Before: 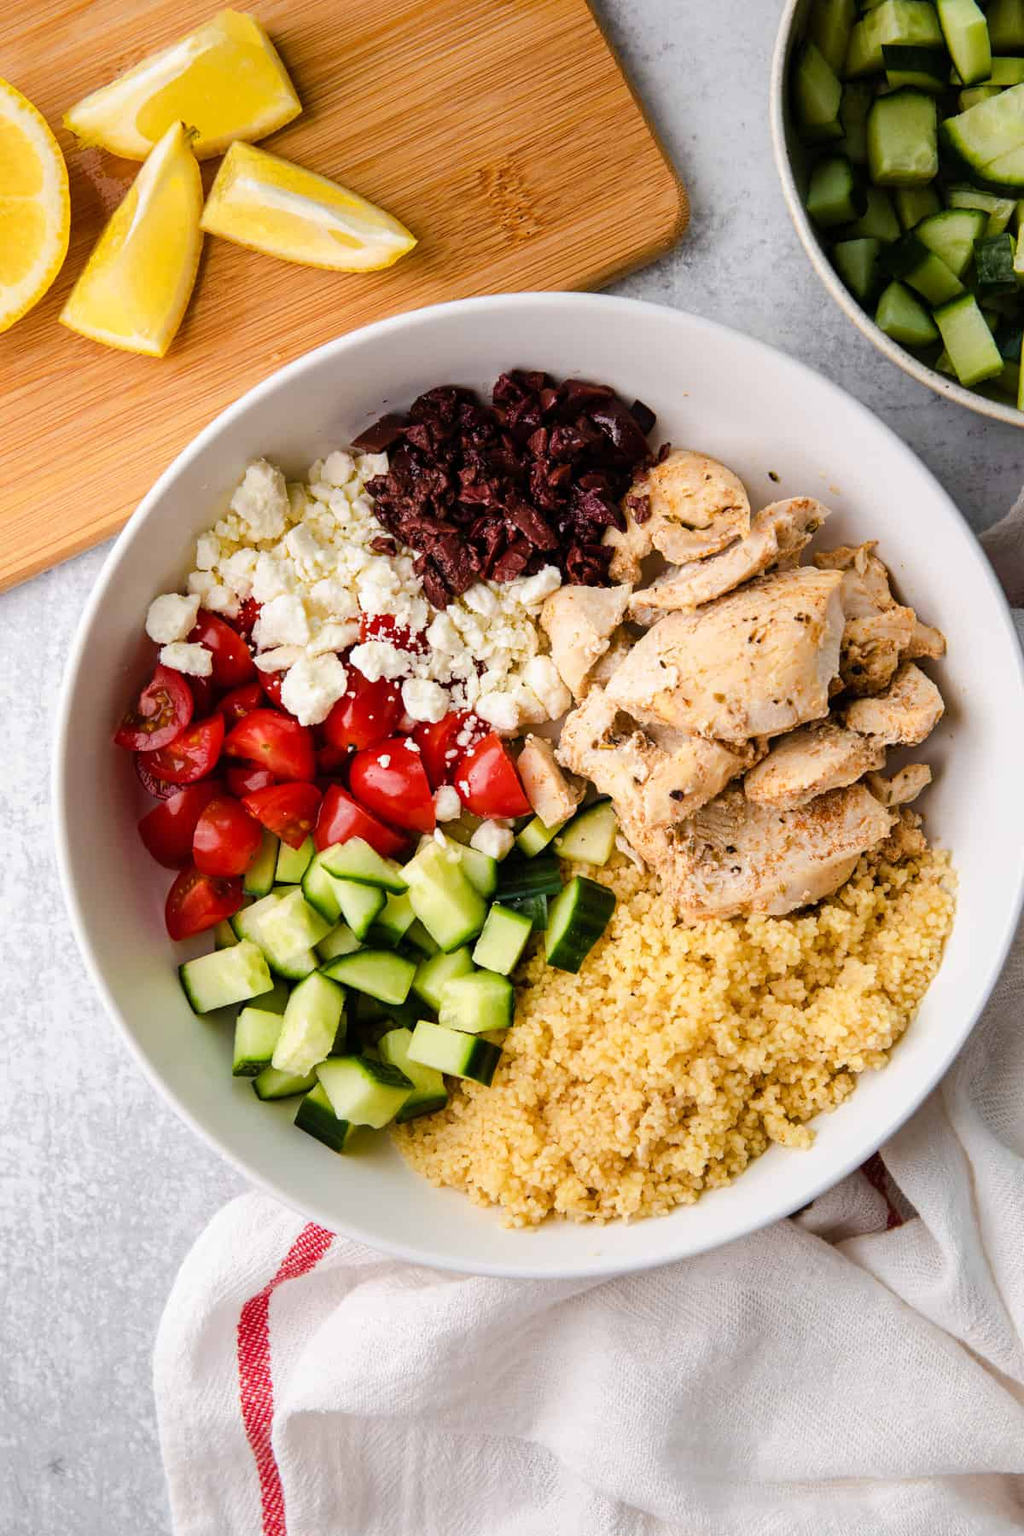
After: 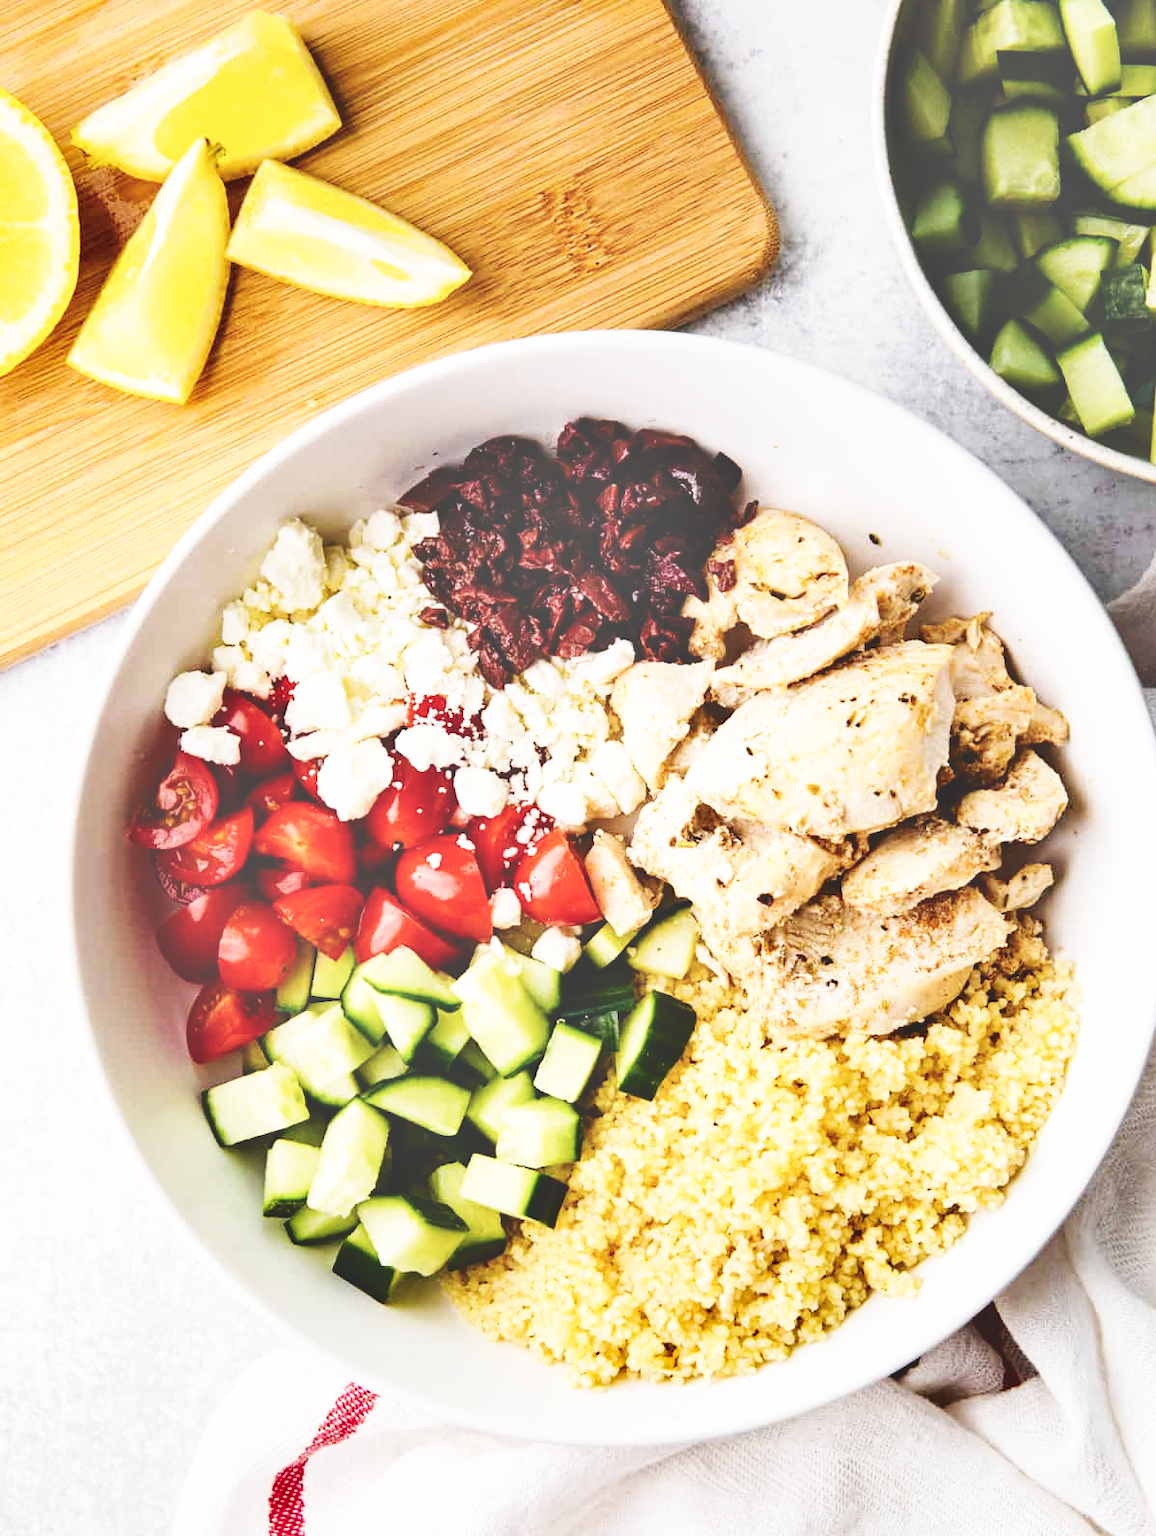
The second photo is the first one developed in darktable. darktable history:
crop and rotate: top 0%, bottom 11.528%
exposure: black level correction -0.063, exposure -0.05 EV, compensate exposure bias true, compensate highlight preservation false
shadows and highlights: soften with gaussian
base curve: curves: ch0 [(0, 0) (0.007, 0.004) (0.027, 0.03) (0.046, 0.07) (0.207, 0.54) (0.442, 0.872) (0.673, 0.972) (1, 1)], preserve colors none
